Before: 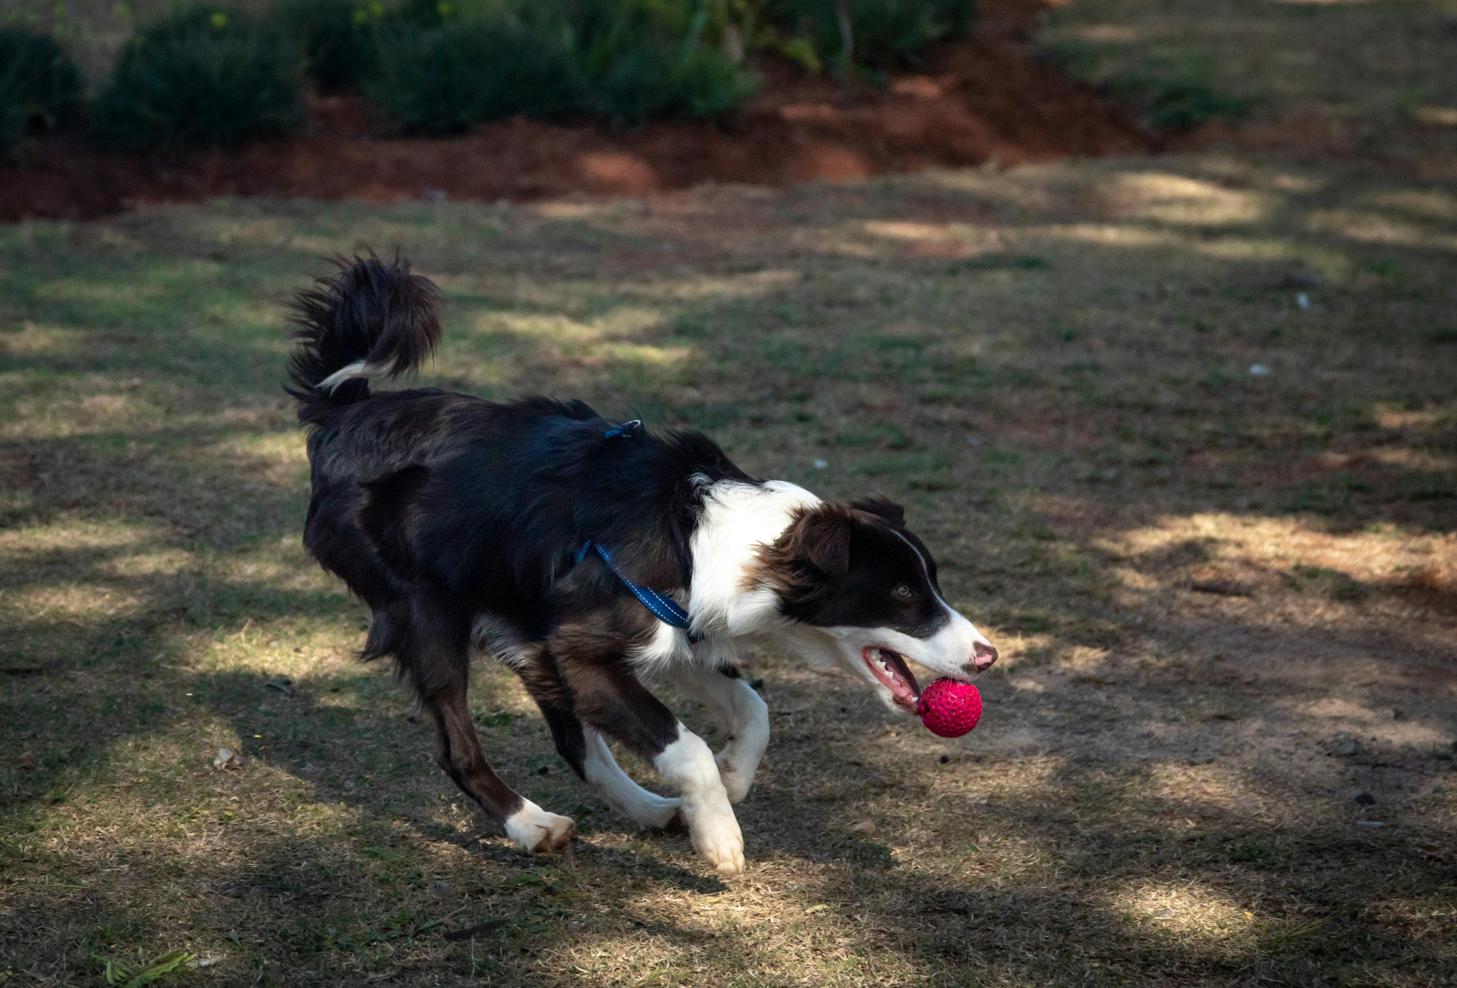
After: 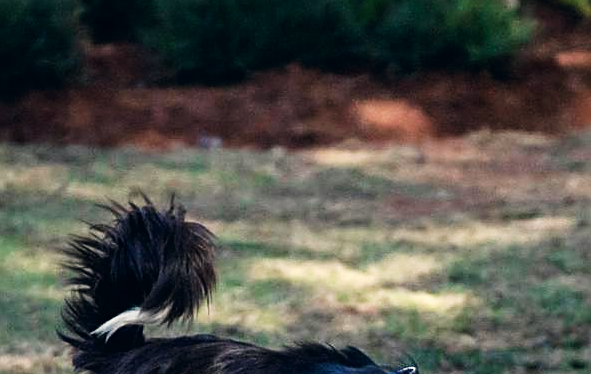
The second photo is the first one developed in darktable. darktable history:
base curve: curves: ch0 [(0, 0) (0.007, 0.004) (0.027, 0.03) (0.046, 0.07) (0.207, 0.54) (0.442, 0.872) (0.673, 0.972) (1, 1)], preserve colors none
shadows and highlights: shadows 29.61, highlights -30.47, low approximation 0.01, soften with gaussian
sharpen: on, module defaults
color correction: highlights a* 2.75, highlights b* 5, shadows a* -2.04, shadows b* -4.84, saturation 0.8
crop: left 15.452%, top 5.459%, right 43.956%, bottom 56.62%
